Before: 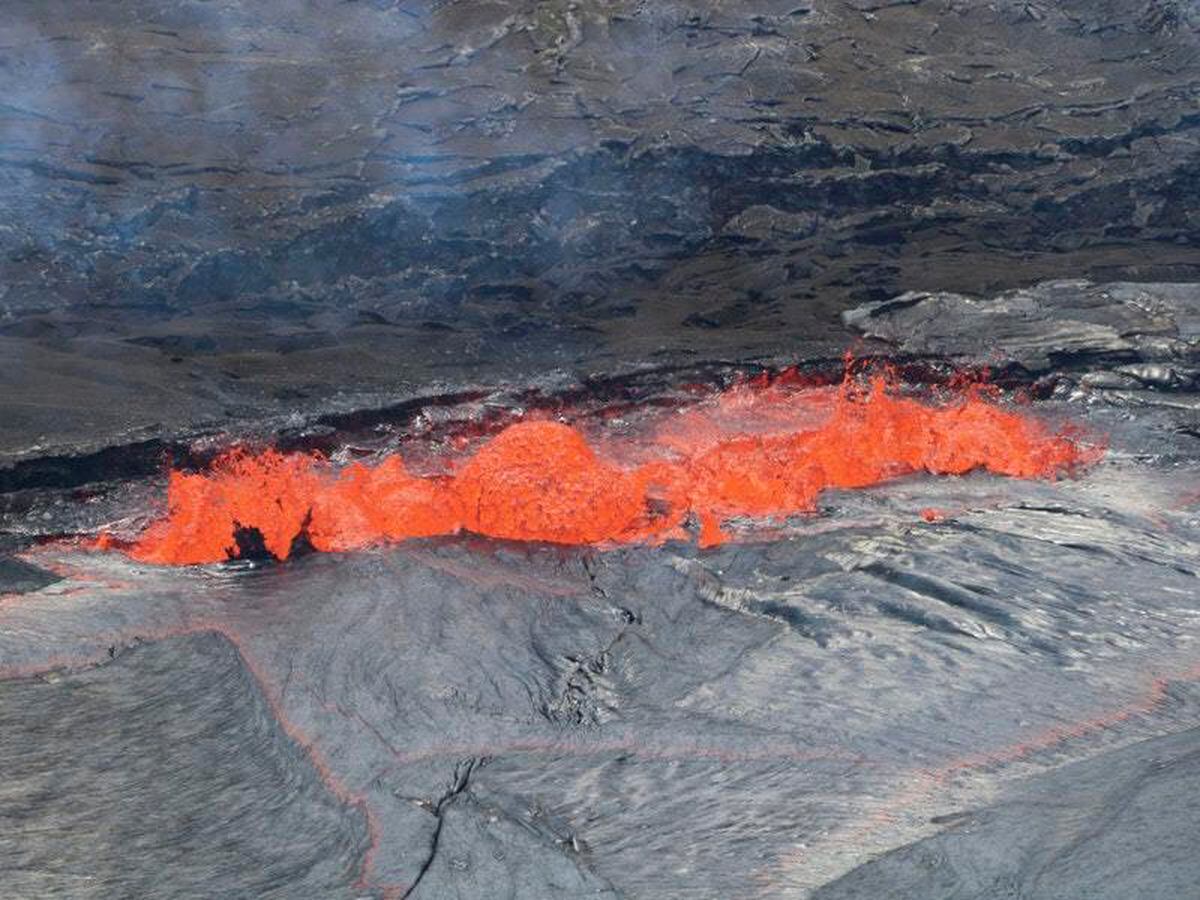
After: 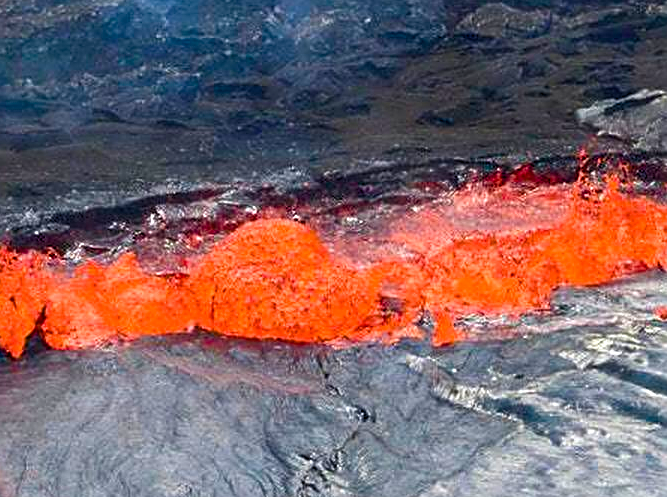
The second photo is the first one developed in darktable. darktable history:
crop and rotate: left 22.193%, top 22.491%, right 22.183%, bottom 22.239%
shadows and highlights: radius 172.15, shadows 26.57, white point adjustment 3.09, highlights -68.86, soften with gaussian
color balance rgb: perceptual saturation grading › global saturation 20%, perceptual saturation grading › highlights -25.744%, perceptual saturation grading › shadows 49.67%, perceptual brilliance grading › highlights 15.606%, perceptual brilliance grading › mid-tones 6.329%, perceptual brilliance grading › shadows -14.742%, global vibrance 29.55%
sharpen: on, module defaults
